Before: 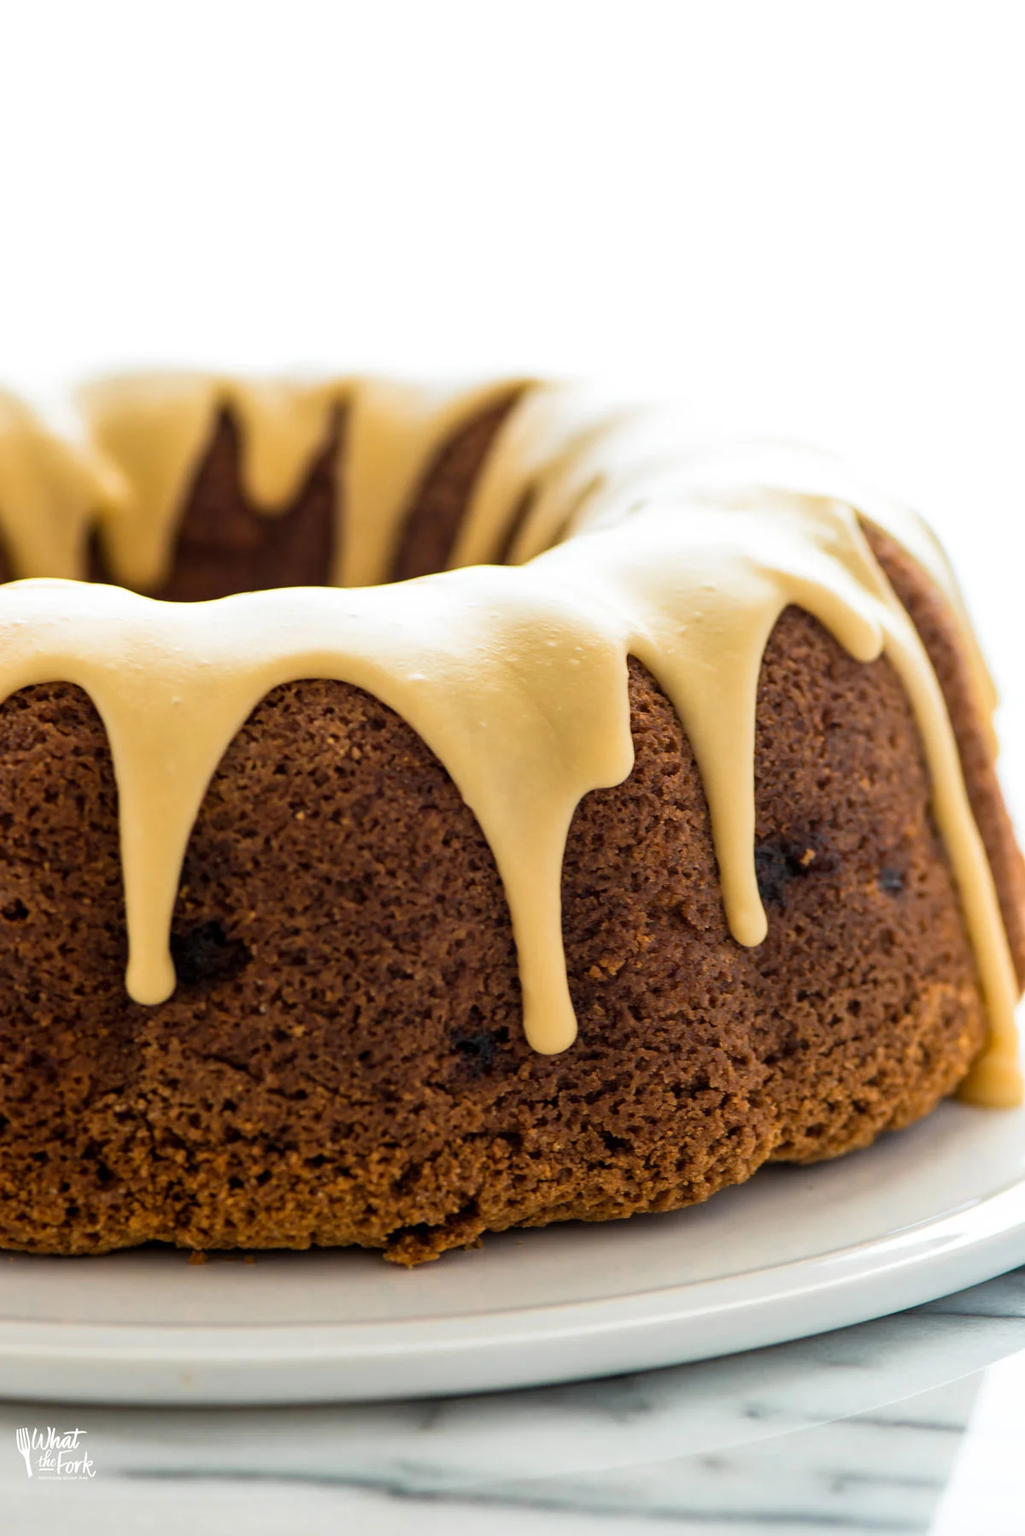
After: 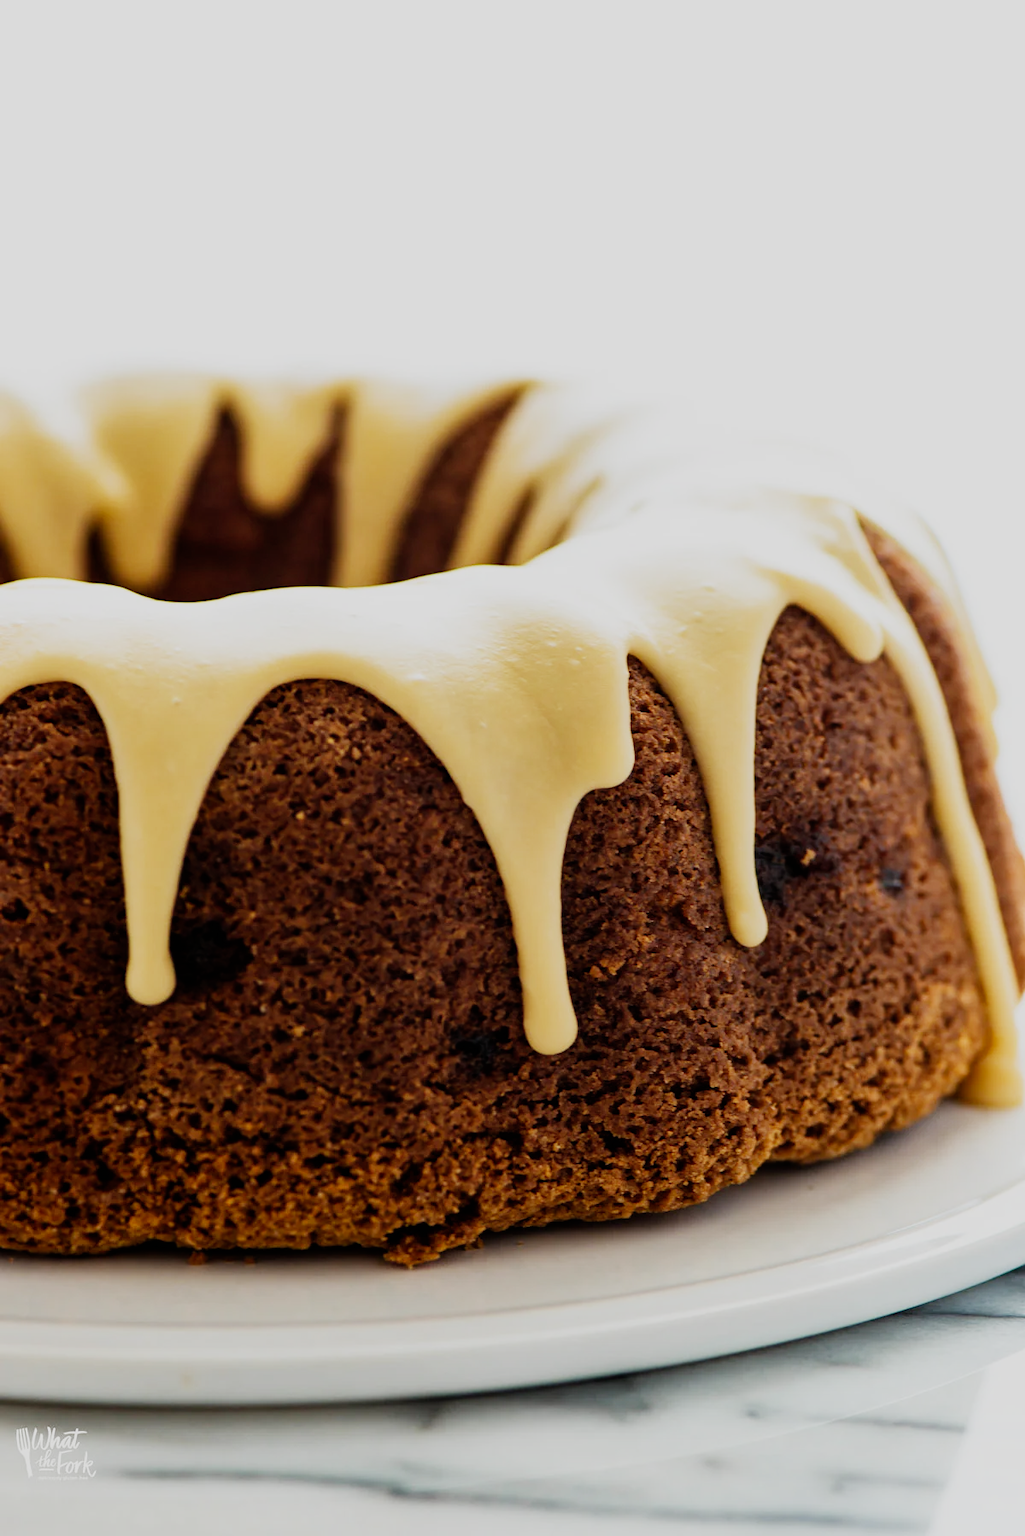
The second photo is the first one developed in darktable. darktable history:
exposure: exposure 0.014 EV, compensate highlight preservation false
sigmoid: skew -0.2, preserve hue 0%, red attenuation 0.1, red rotation 0.035, green attenuation 0.1, green rotation -0.017, blue attenuation 0.15, blue rotation -0.052, base primaries Rec2020
